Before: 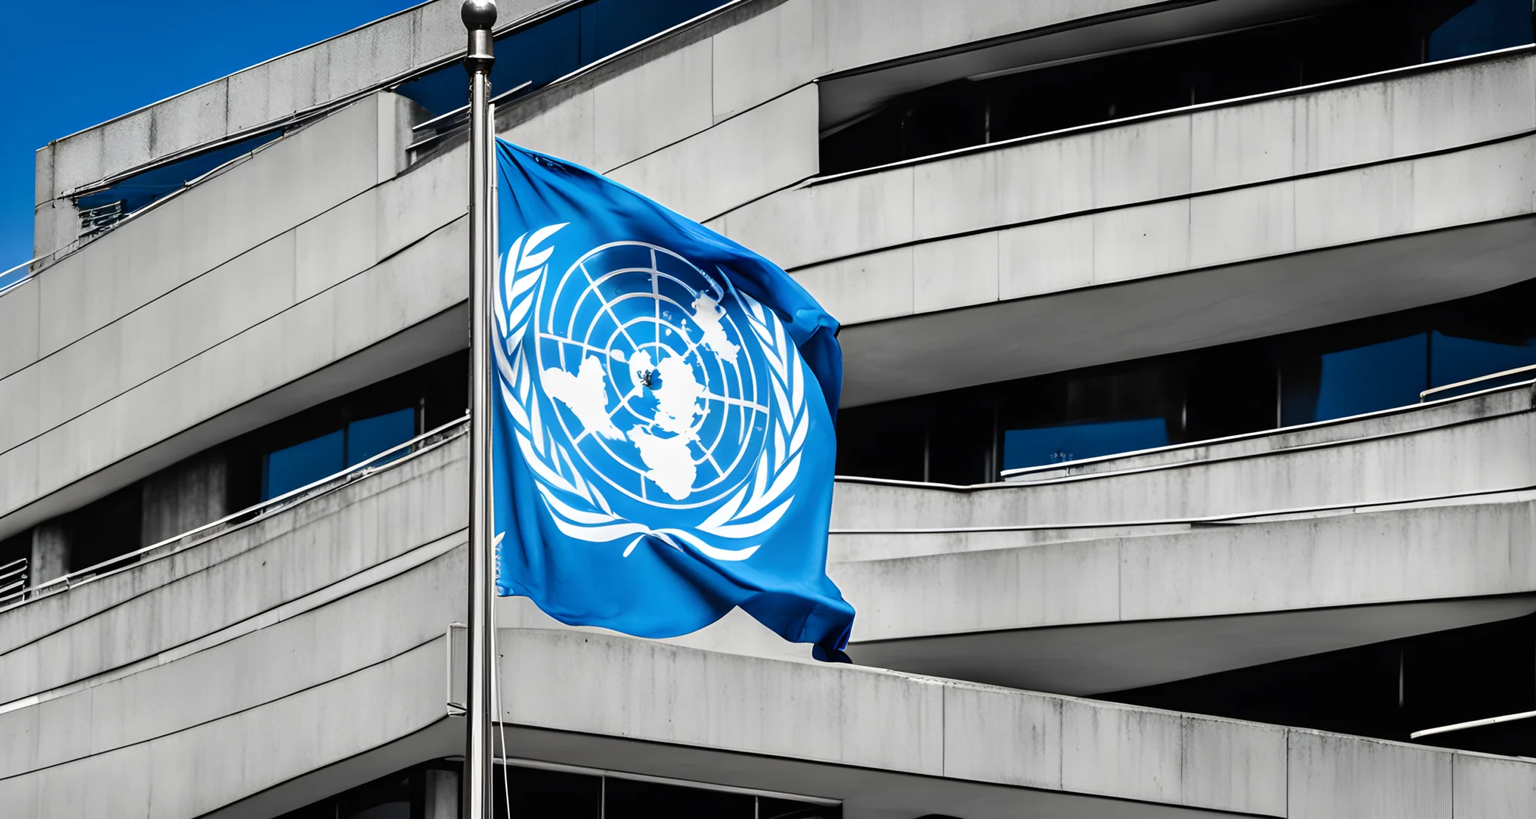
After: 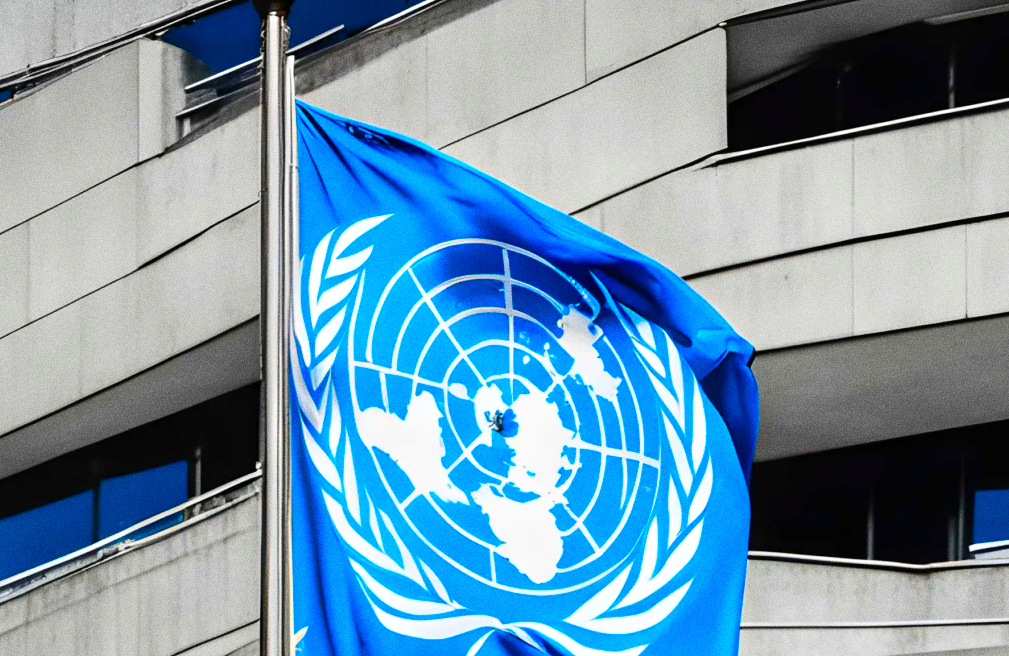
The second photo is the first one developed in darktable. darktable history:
grain: coarseness 9.61 ISO, strength 35.62%
crop: left 17.835%, top 7.675%, right 32.881%, bottom 32.213%
contrast brightness saturation: saturation 0.5
color balance rgb: perceptual saturation grading › global saturation 25%, perceptual brilliance grading › mid-tones 10%, perceptual brilliance grading › shadows 15%, global vibrance 20%
